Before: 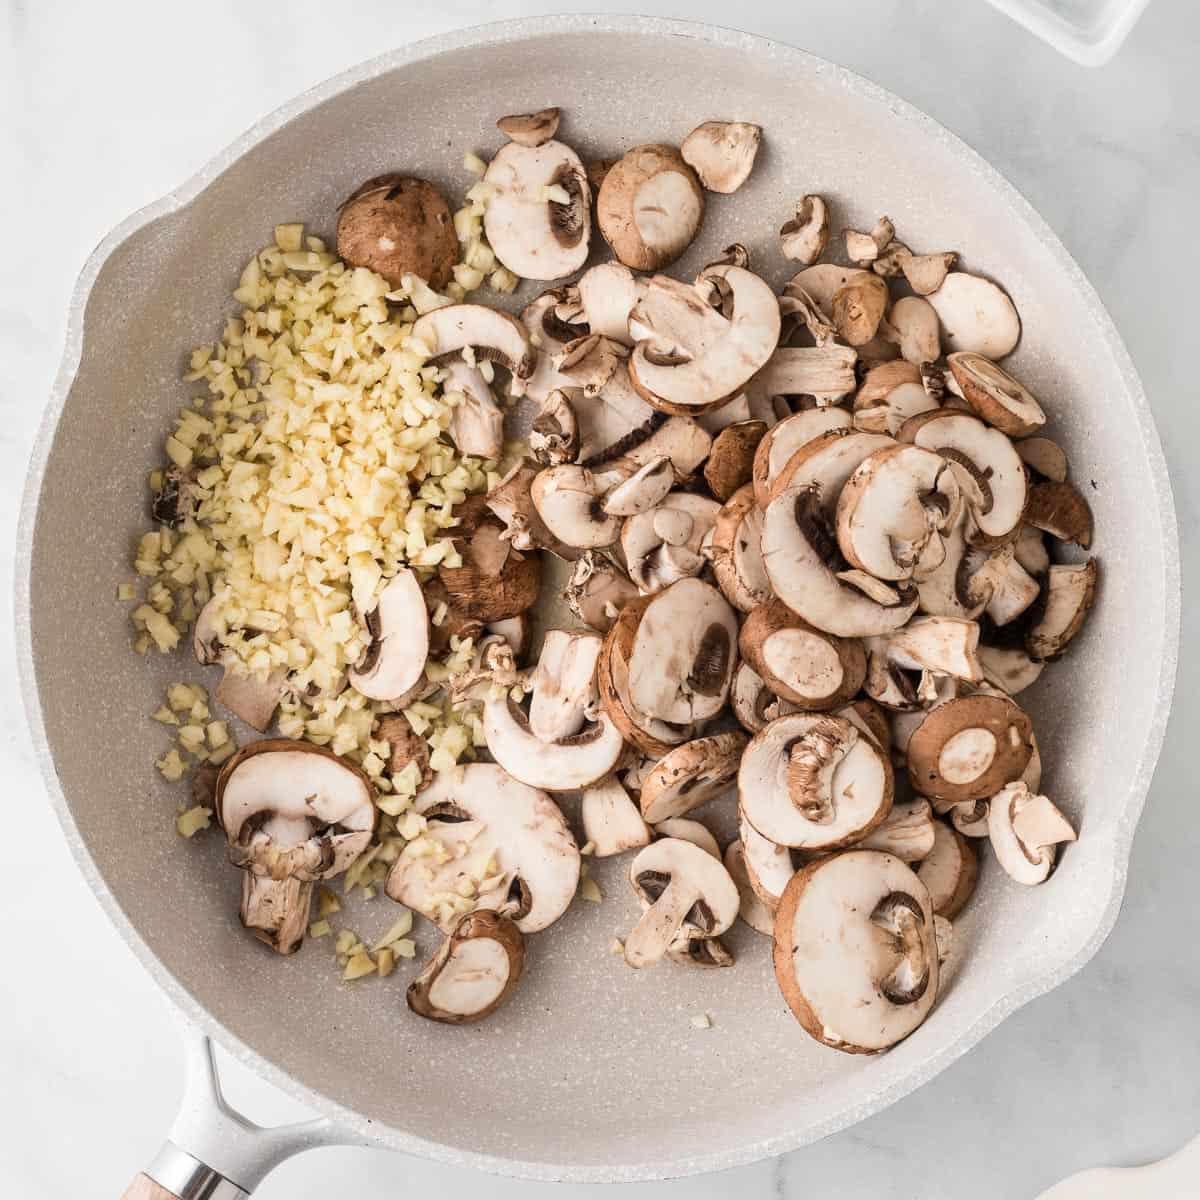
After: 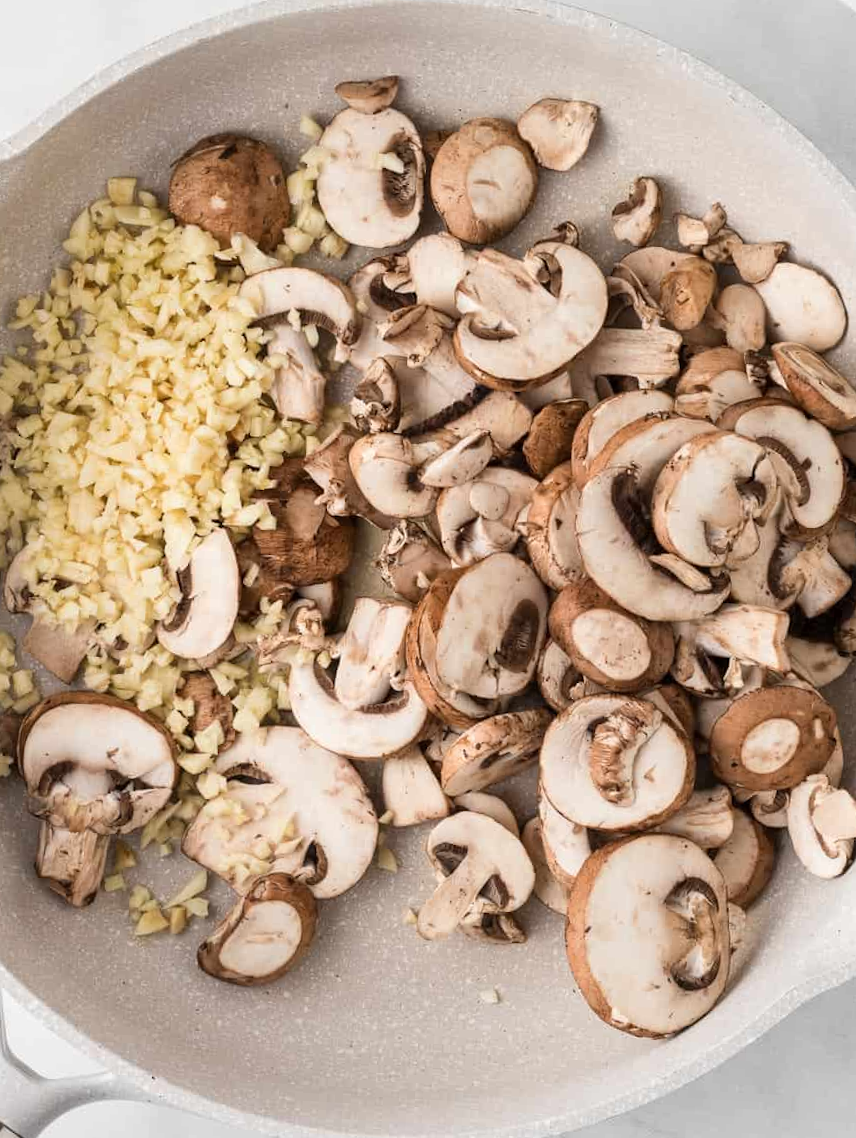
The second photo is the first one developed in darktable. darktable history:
crop and rotate: angle -3.15°, left 13.922%, top 0.014%, right 10.874%, bottom 0.06%
